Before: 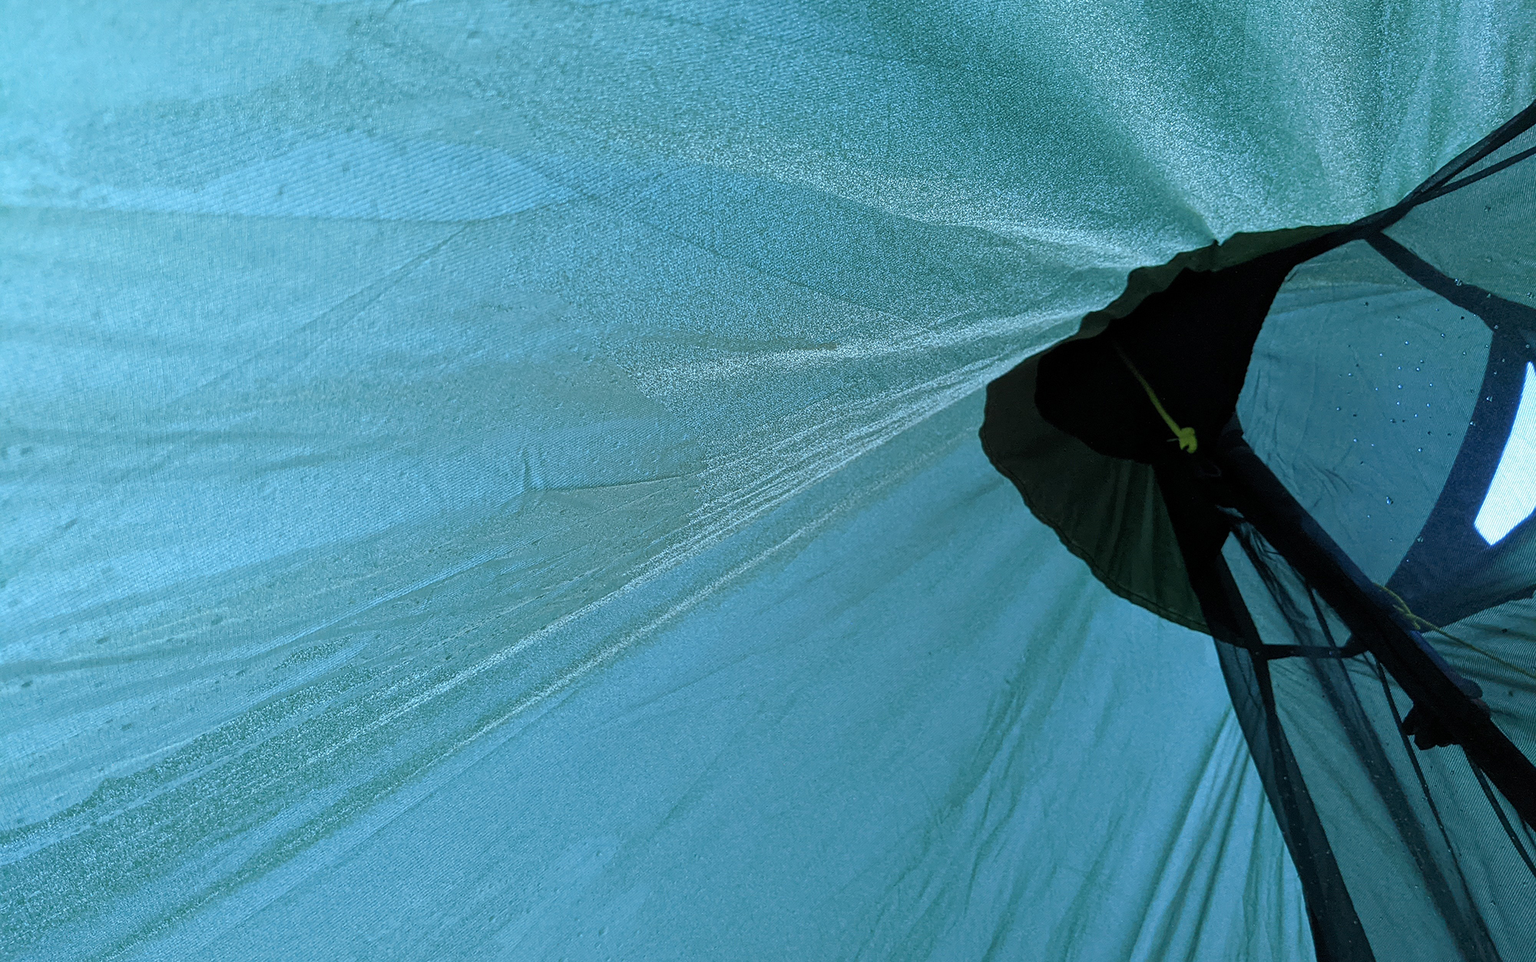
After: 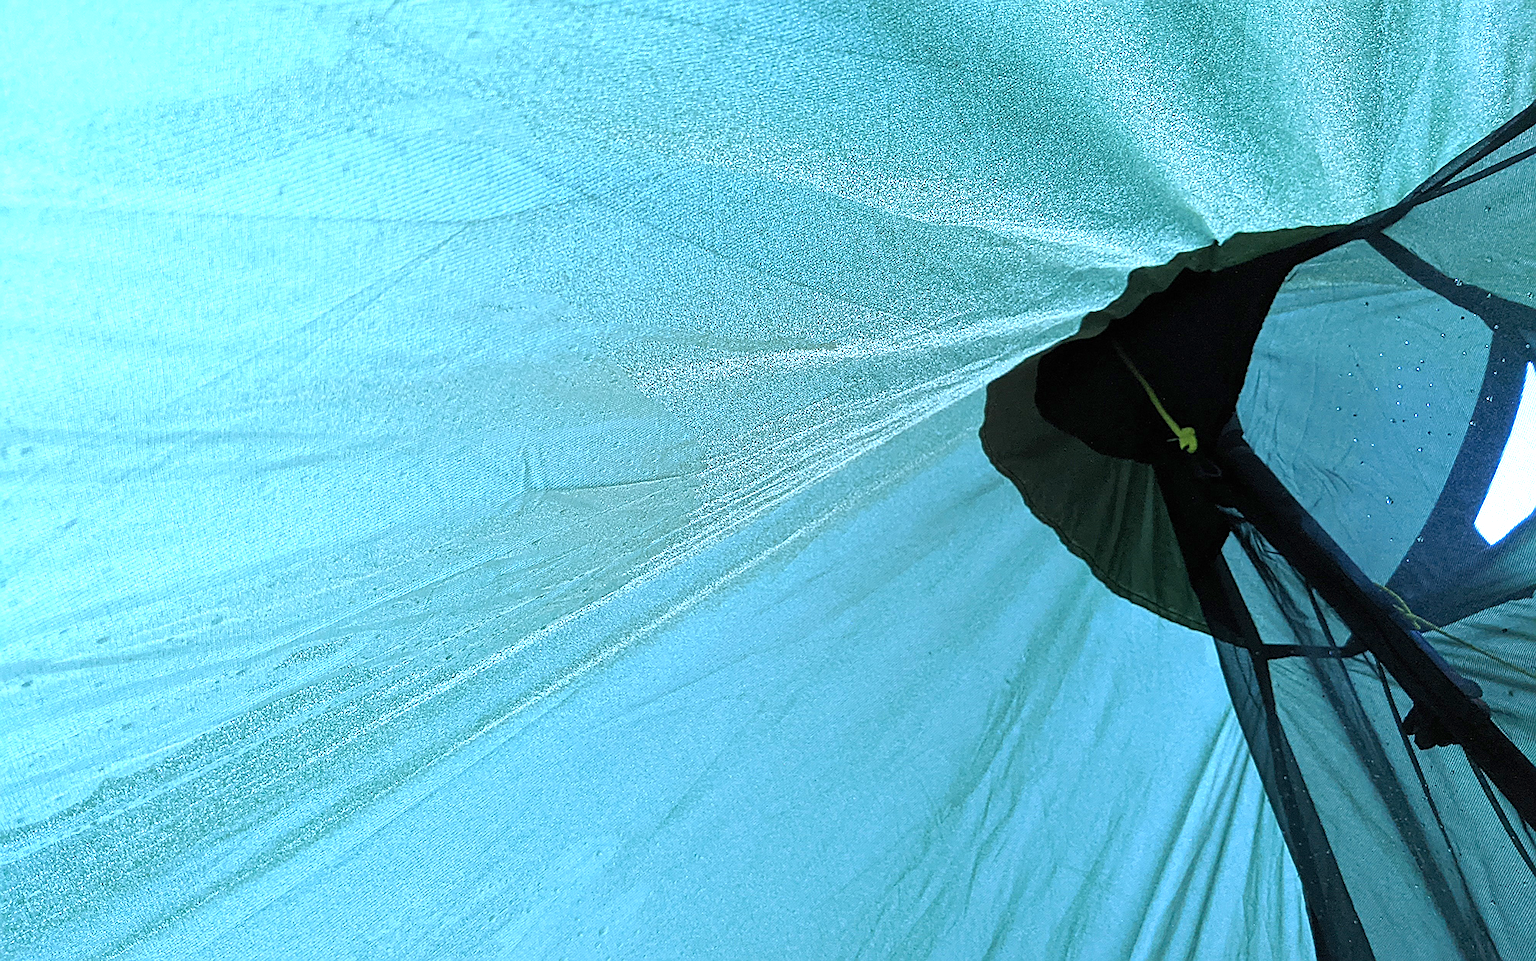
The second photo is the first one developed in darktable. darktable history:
sharpen: on, module defaults
exposure: black level correction 0, exposure 1.001 EV, compensate highlight preservation false
